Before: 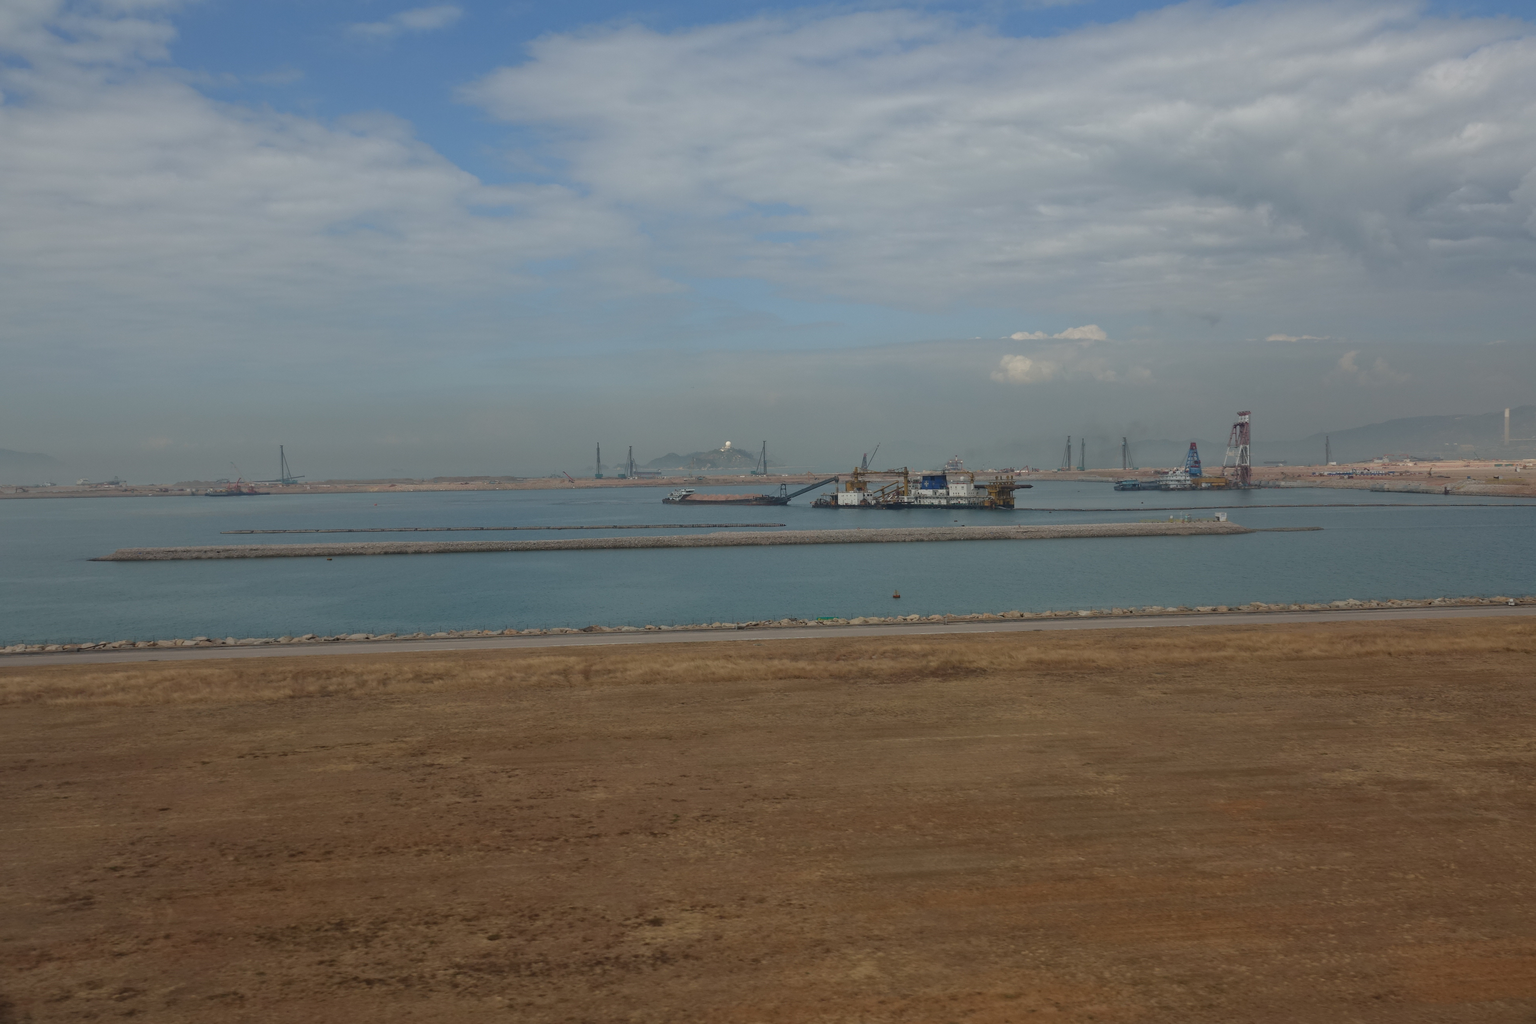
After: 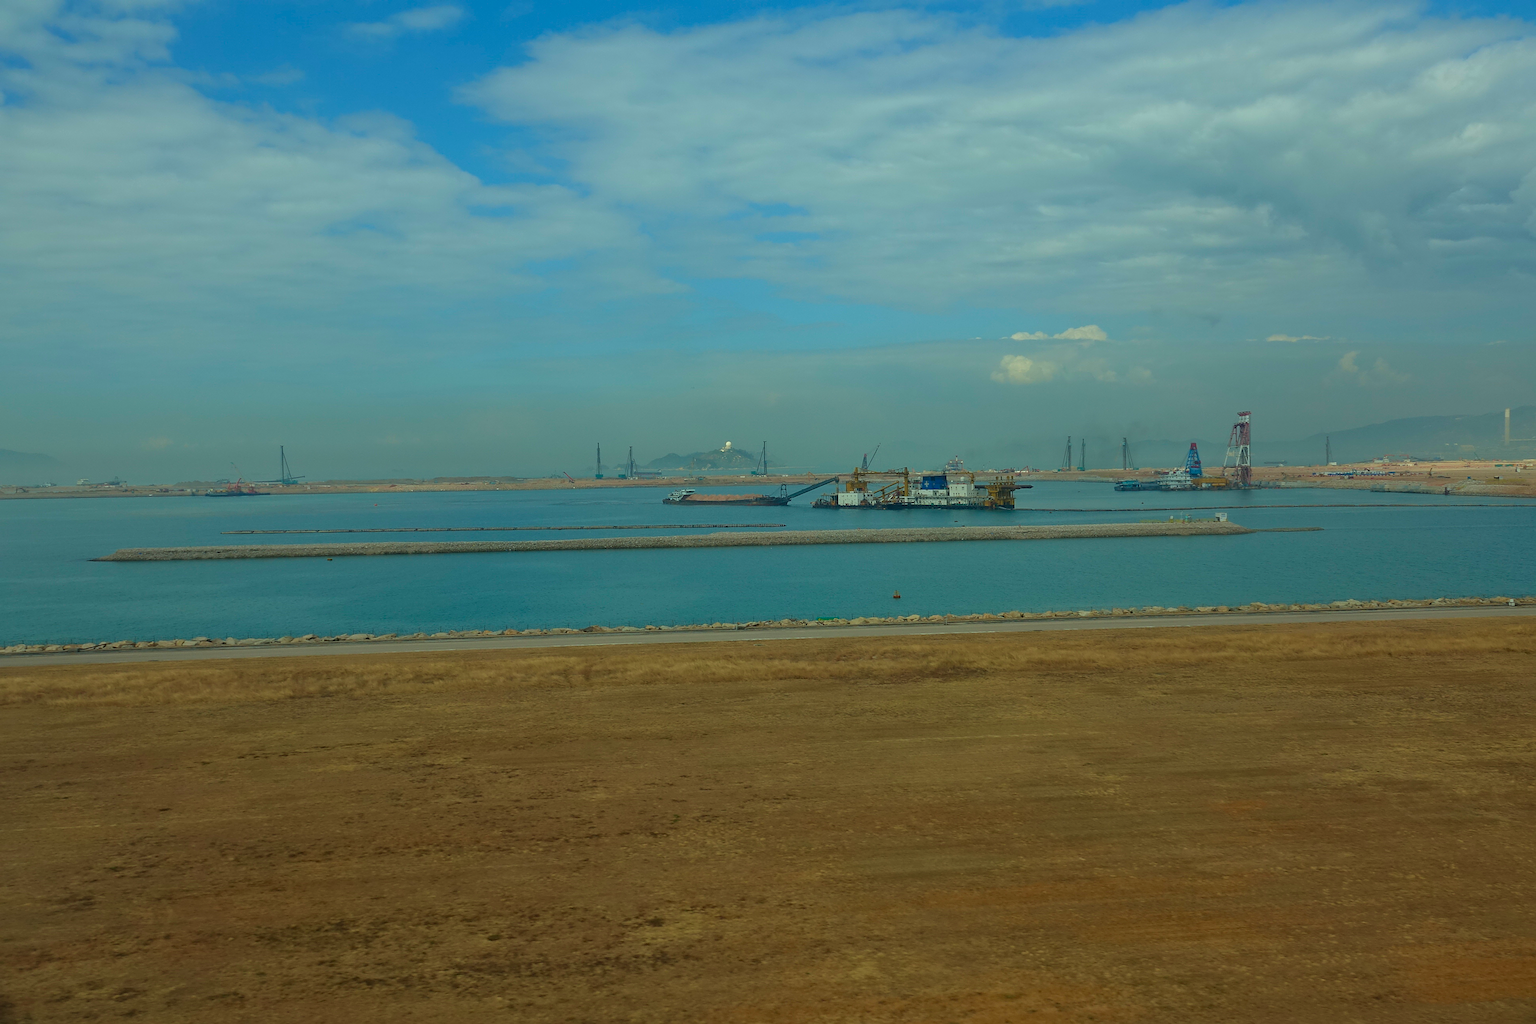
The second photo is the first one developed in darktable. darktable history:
velvia: on, module defaults
color correction: highlights a* -7.49, highlights b* 1.36, shadows a* -3.1, saturation 1.44
sharpen: on, module defaults
